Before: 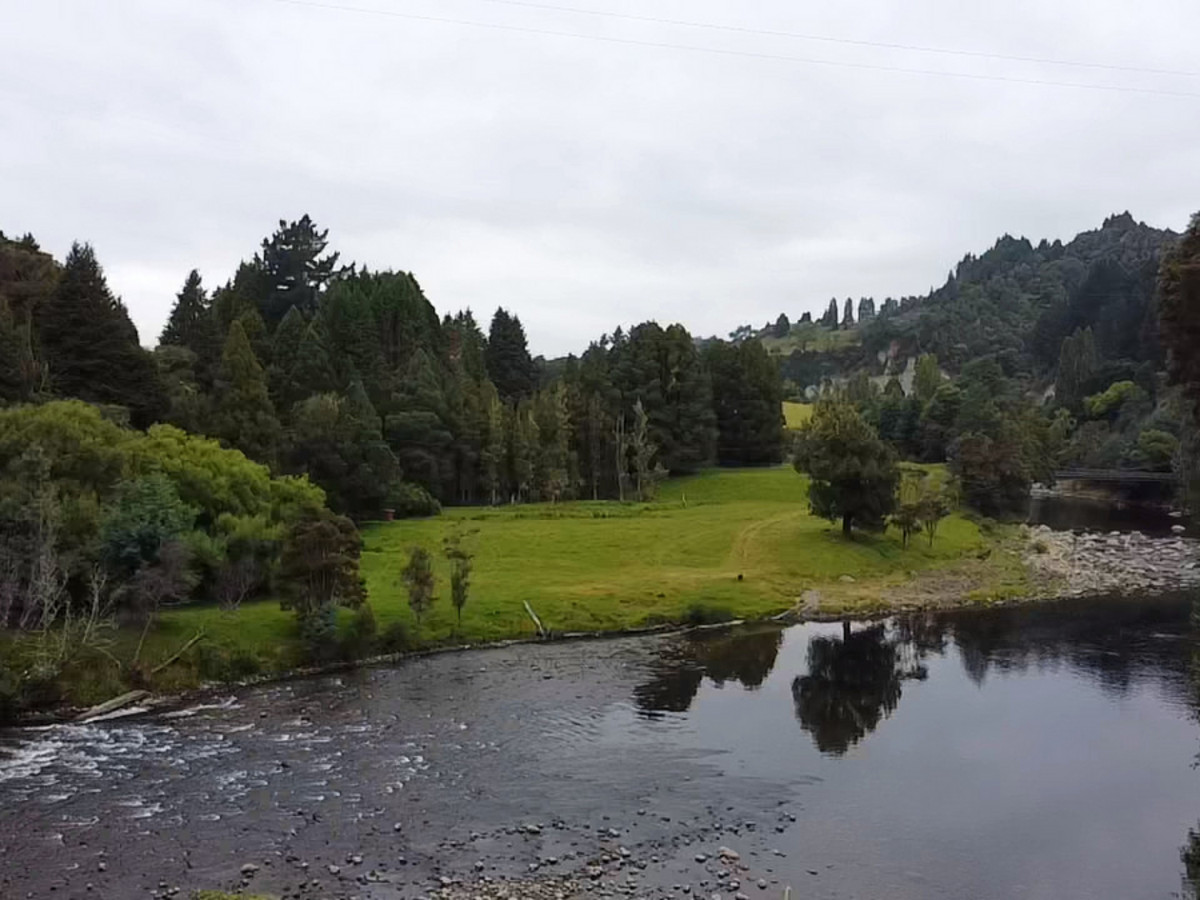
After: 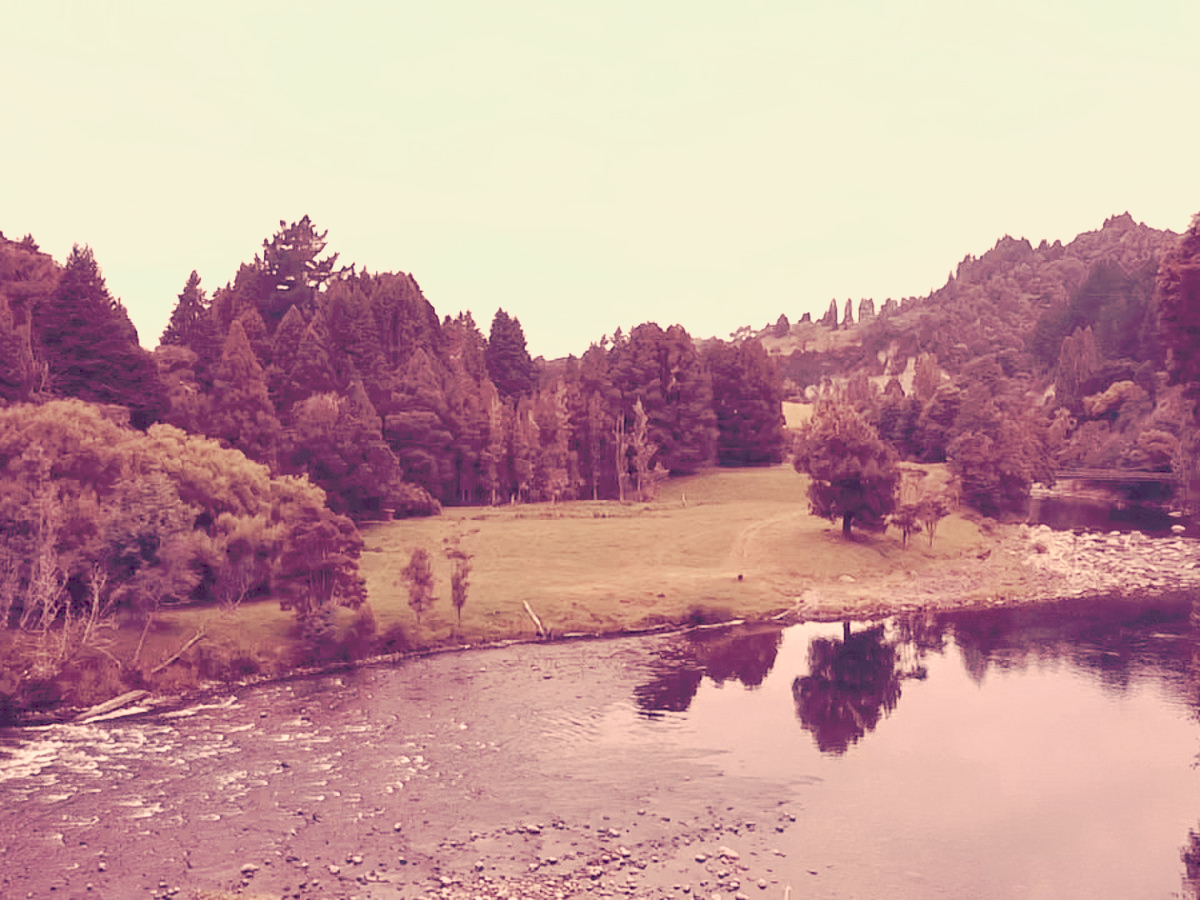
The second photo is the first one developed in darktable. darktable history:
tone curve: curves: ch0 [(0, 0) (0.003, 0.195) (0.011, 0.161) (0.025, 0.21) (0.044, 0.24) (0.069, 0.254) (0.1, 0.283) (0.136, 0.347) (0.177, 0.412) (0.224, 0.455) (0.277, 0.531) (0.335, 0.606) (0.399, 0.679) (0.468, 0.748) (0.543, 0.814) (0.623, 0.876) (0.709, 0.927) (0.801, 0.949) (0.898, 0.962) (1, 1)], preserve colors none
color look up table: target L [102.9, 96.26, 85.84, 102.04, 94.62, 101.45, 92.89, 81.85, 95.23, 60.94, 67.04, 62.88, 58.16, 47.89, 41.82, 36.87, 39.98, 18.37, 201.2, 102.43, 100.75, 101.16, 65.48, 67.2, 61.24, 52.4, 43.27, 46.36, 30.2, 44.46, 22.51, 20.31, 83.39, 88.28, 78.09, 65.77, 42.59, 54.38, 52.19, 35.85, 39.73, 35.75, 29.38, 18.67, 0.688, 96.38, 73.83, 53.54, 29.43], target a [-7.347, -55.85, -9.795, -7.054, -67.75, -5.134, -107.18, -87.48, -71.06, -40.64, 7.88, 2.61, 9.5, -21.52, -22.6, -0.894, 15.9, 21.66, 0, -8.254, -3.587, -4.954, -0.156, 13.37, 15.94, 36.85, 41.34, 36.36, 58.39, 23.34, 42.84, 33.85, -29.95, -9.575, 26.87, 17.63, 56.77, 24.02, 17.38, -4.635, 48.18, 33.48, 21.26, 40.3, 5.459, -45.58, -1.088, -28.73, -5.445], target b [71.68, 77.31, 41.49, 77.99, 54.91, 72.44, 70.23, 73.72, 87.31, 27.3, 37.45, 21.57, 41.49, 30.9, 9.8, 16.55, 15.9, -3.634, -0.001, 78.45, 62.14, 71.41, 47.14, 26.28, 33.47, 9.033, 24.07, 17.06, 6.249, 26.69, 7.439, -4.598, 36.66, 42.48, 28.57, 6.682, -12.55, 13.09, 16.71, -19.92, 0.2, -18.67, -0.199, -14, -20.74, 58.02, 17.58, 3.146, -9.084], num patches 49
